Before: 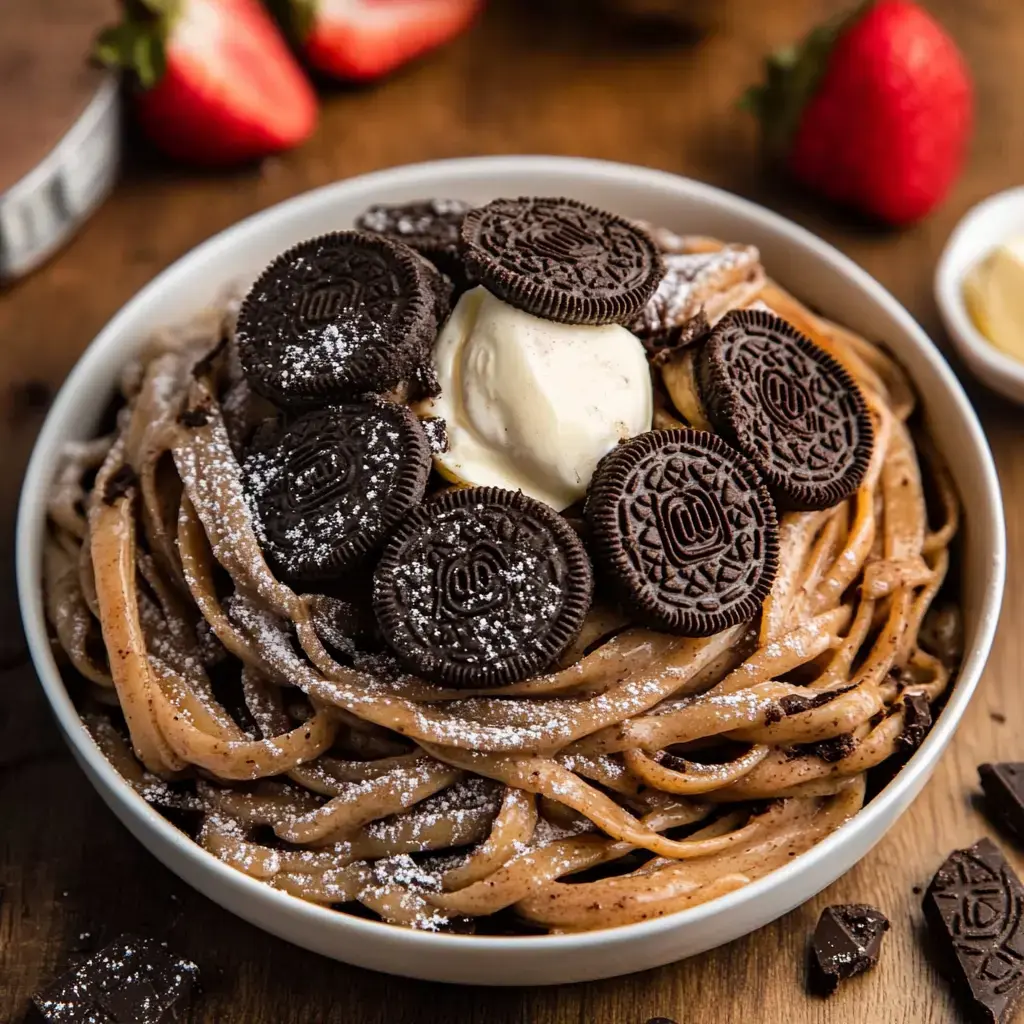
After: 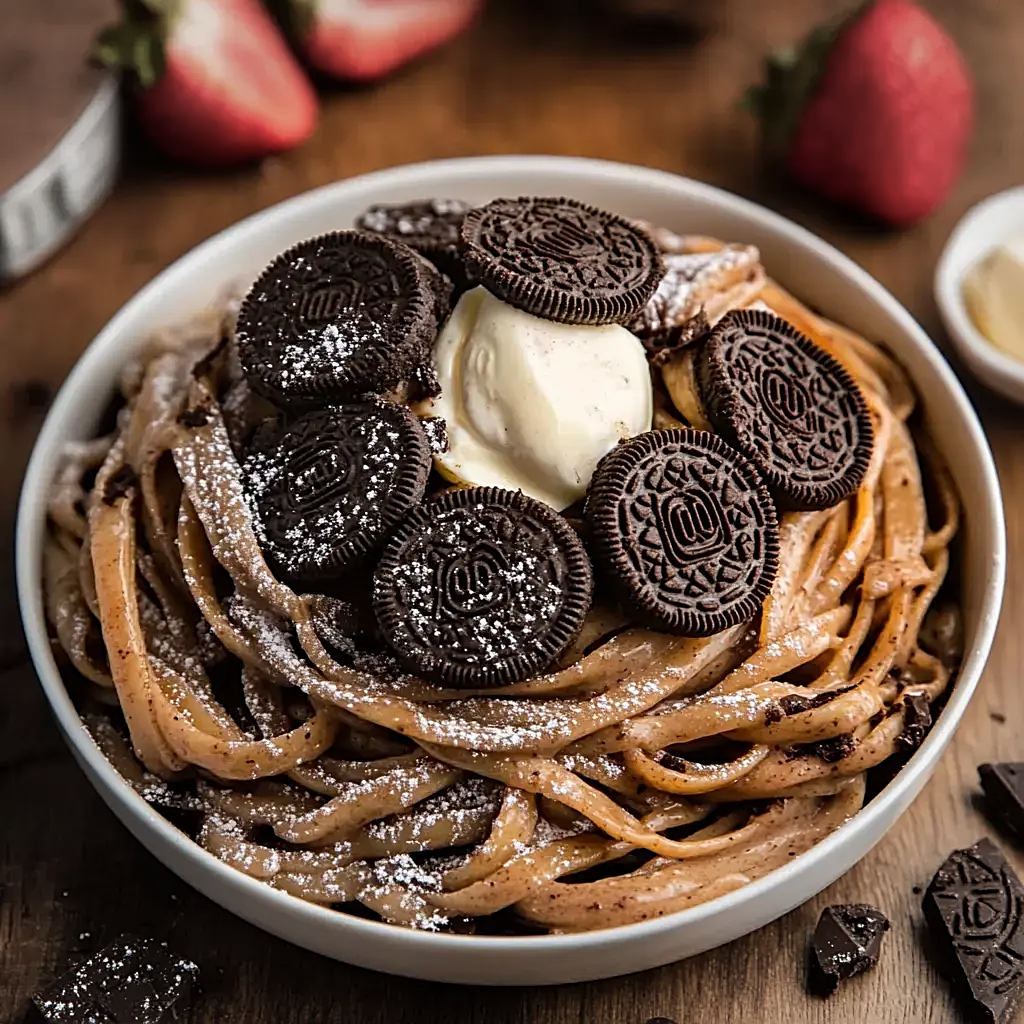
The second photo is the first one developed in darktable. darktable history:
sharpen: on, module defaults
vignetting: fall-off start 90.87%, fall-off radius 38.75%, brightness -0.175, saturation -0.311, width/height ratio 1.227, shape 1.29
